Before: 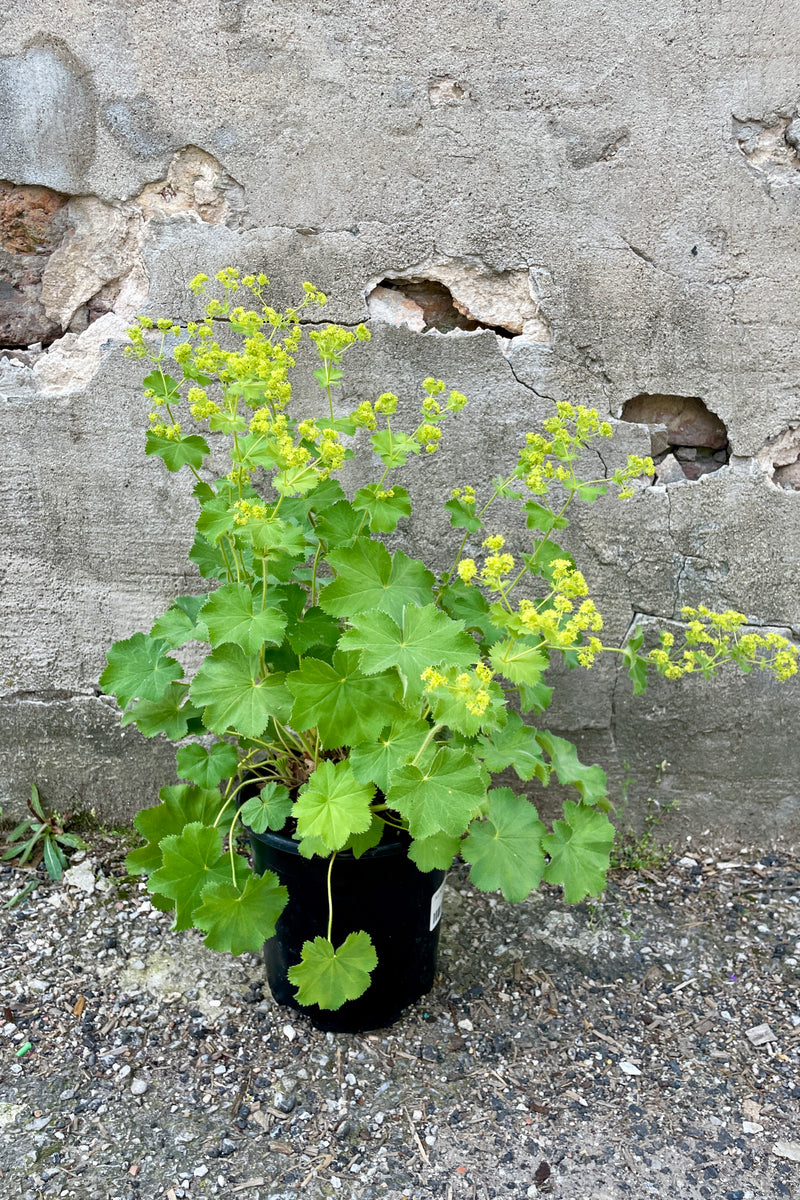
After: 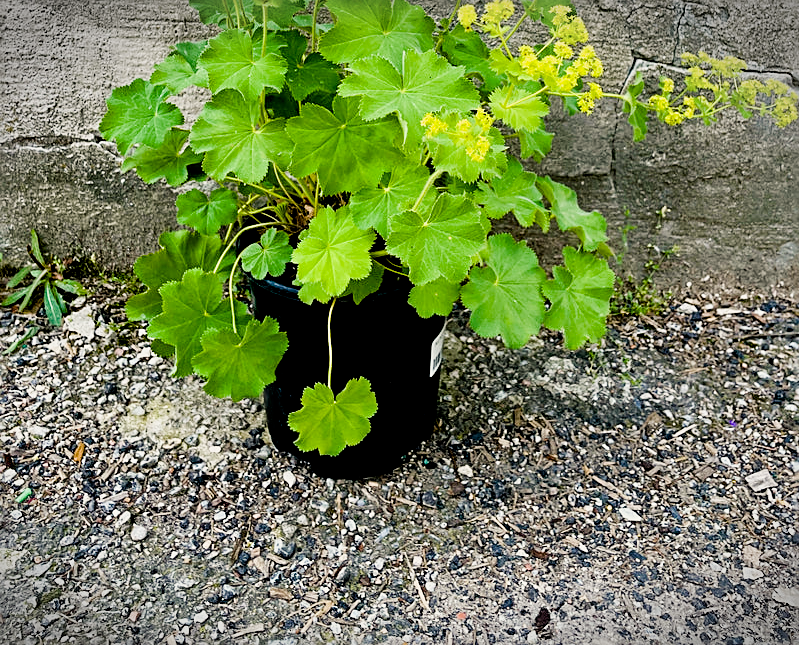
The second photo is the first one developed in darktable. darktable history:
crop and rotate: top 46.178%, right 0.064%
sharpen: on, module defaults
contrast brightness saturation: brightness -0.086
vignetting: fall-off start 100.91%, width/height ratio 1.323, dithering 8-bit output, unbound false
filmic rgb: black relative exposure -5.11 EV, white relative exposure 4 EV, hardness 2.9, contrast 1.19, highlights saturation mix -31.44%
shadows and highlights: shadows 24.85, highlights -26.57
tone equalizer: -8 EV -0.454 EV, -7 EV -0.41 EV, -6 EV -0.365 EV, -5 EV -0.198 EV, -3 EV 0.246 EV, -2 EV 0.346 EV, -1 EV 0.406 EV, +0 EV 0.422 EV
color balance rgb: highlights gain › chroma 3.101%, highlights gain › hue 75.64°, global offset › luminance -0.901%, perceptual saturation grading › global saturation 35.183%, perceptual saturation grading › highlights -29.881%, perceptual saturation grading › shadows 35.044%, global vibrance 30.543%, contrast 10.513%
